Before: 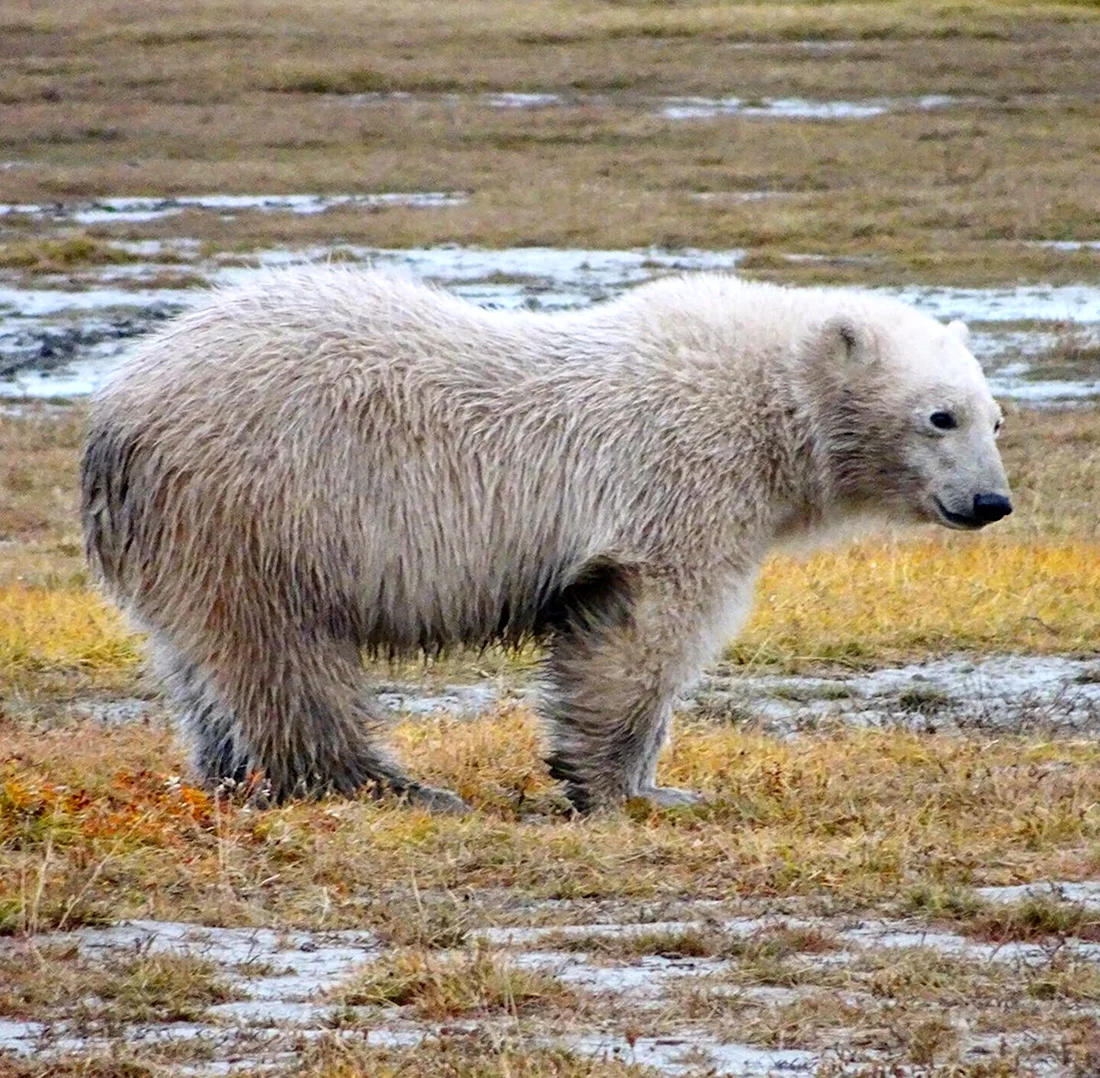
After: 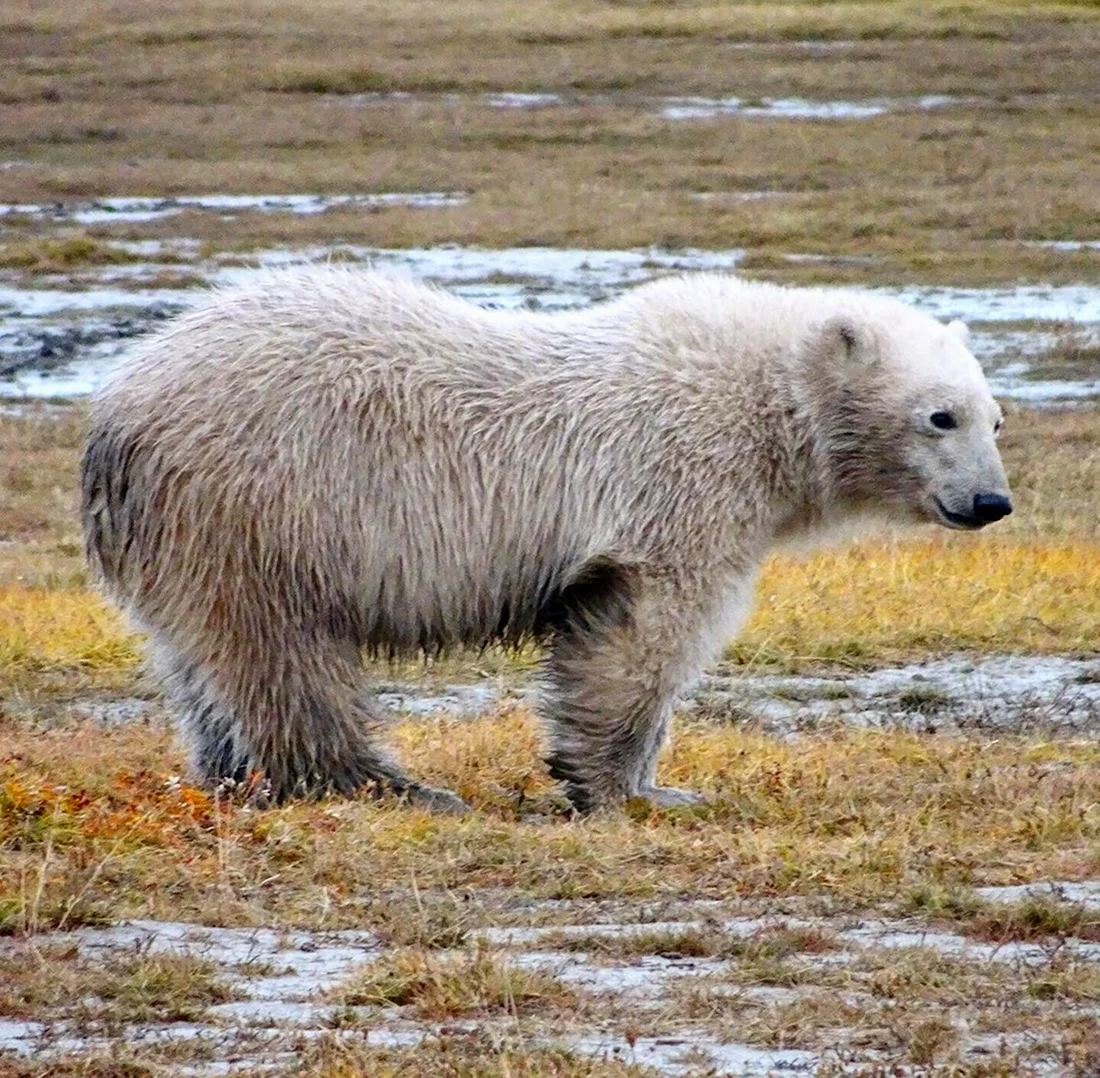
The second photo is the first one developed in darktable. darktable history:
exposure: exposure -0.042 EV, compensate highlight preservation false
